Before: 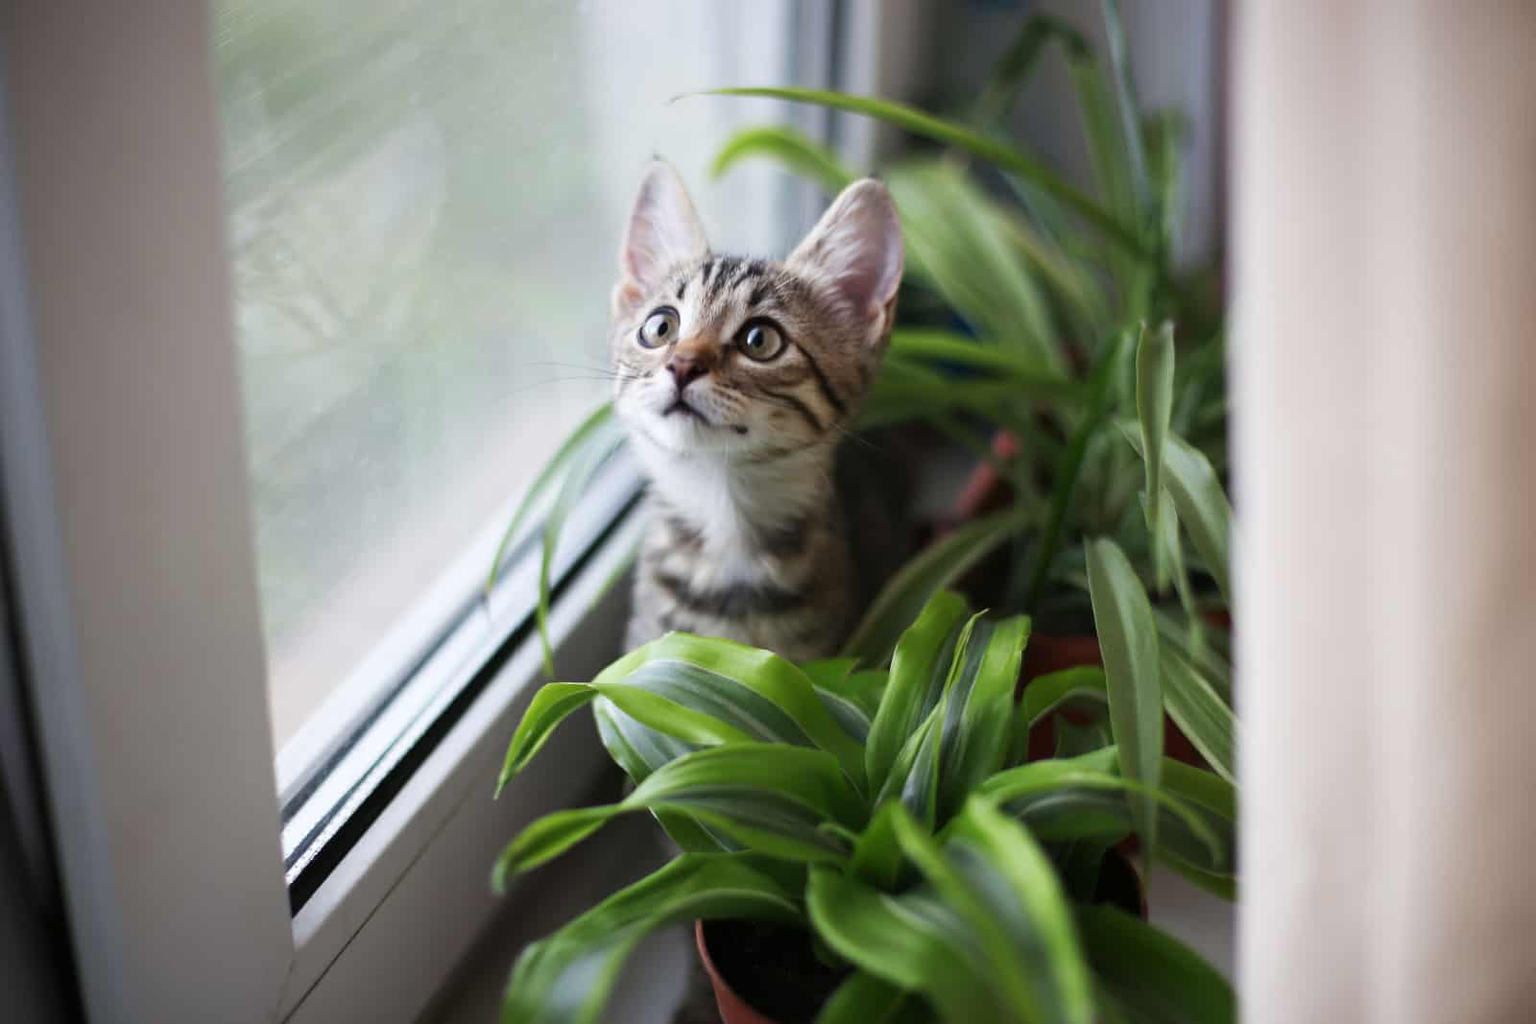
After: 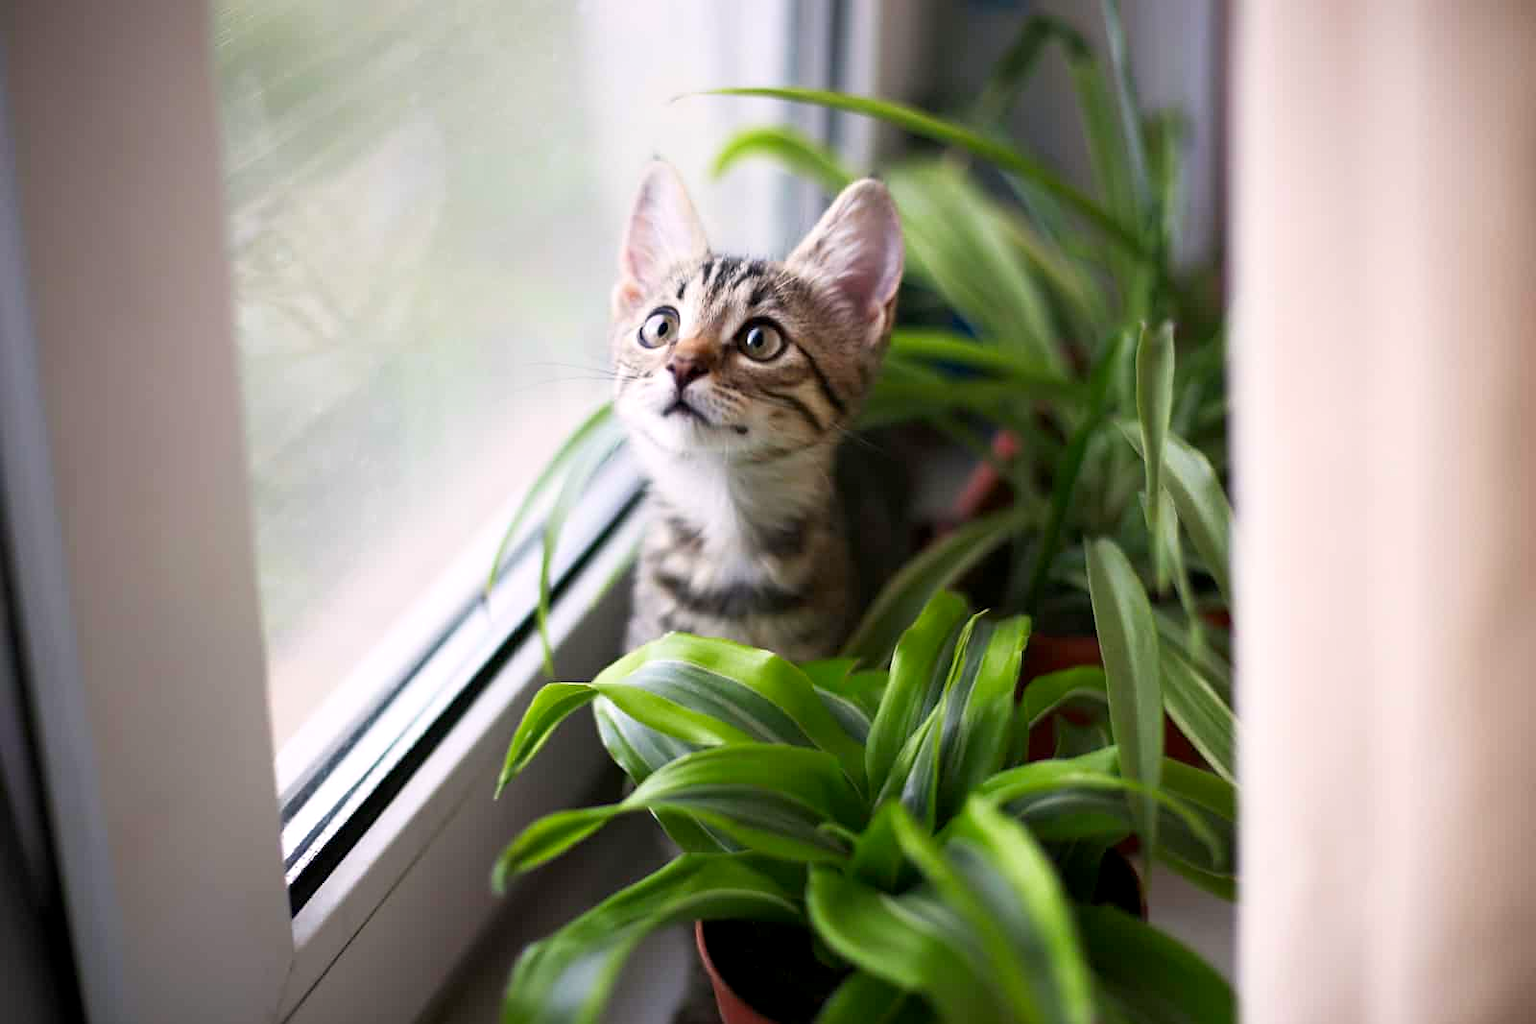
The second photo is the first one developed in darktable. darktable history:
color correction: highlights a* 3.38, highlights b* 2.02, saturation 1.17
exposure: black level correction 0.002, exposure 0.146 EV, compensate highlight preservation false
shadows and highlights: shadows -0.412, highlights 41.47
sharpen: amount 0.201
